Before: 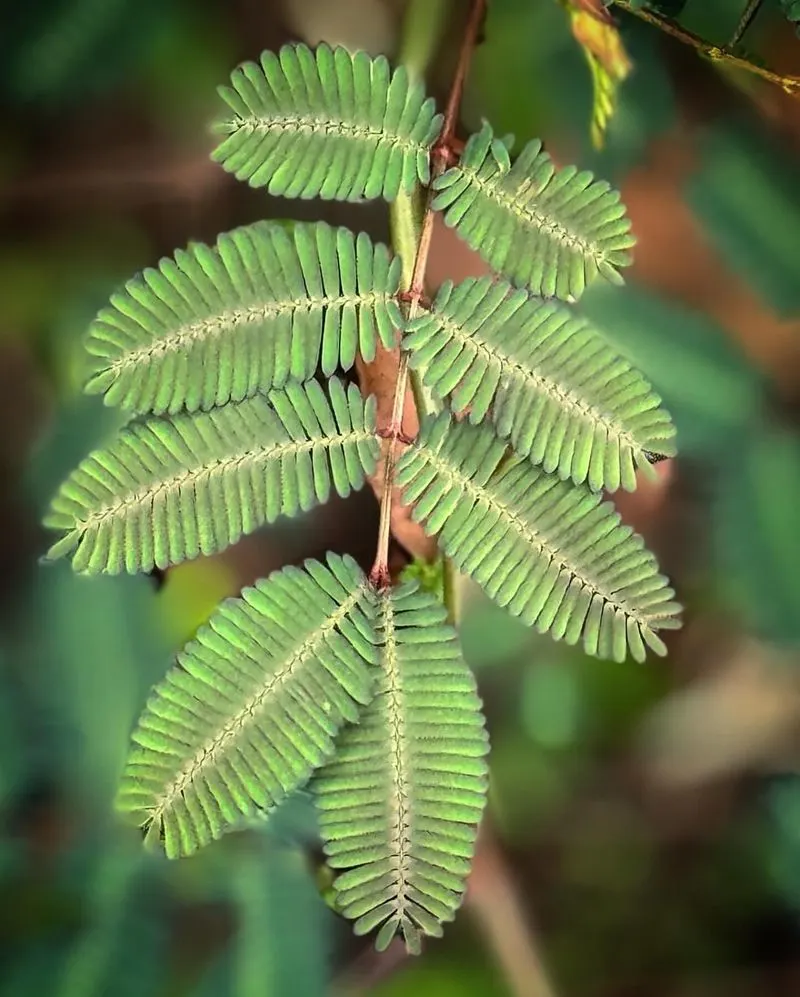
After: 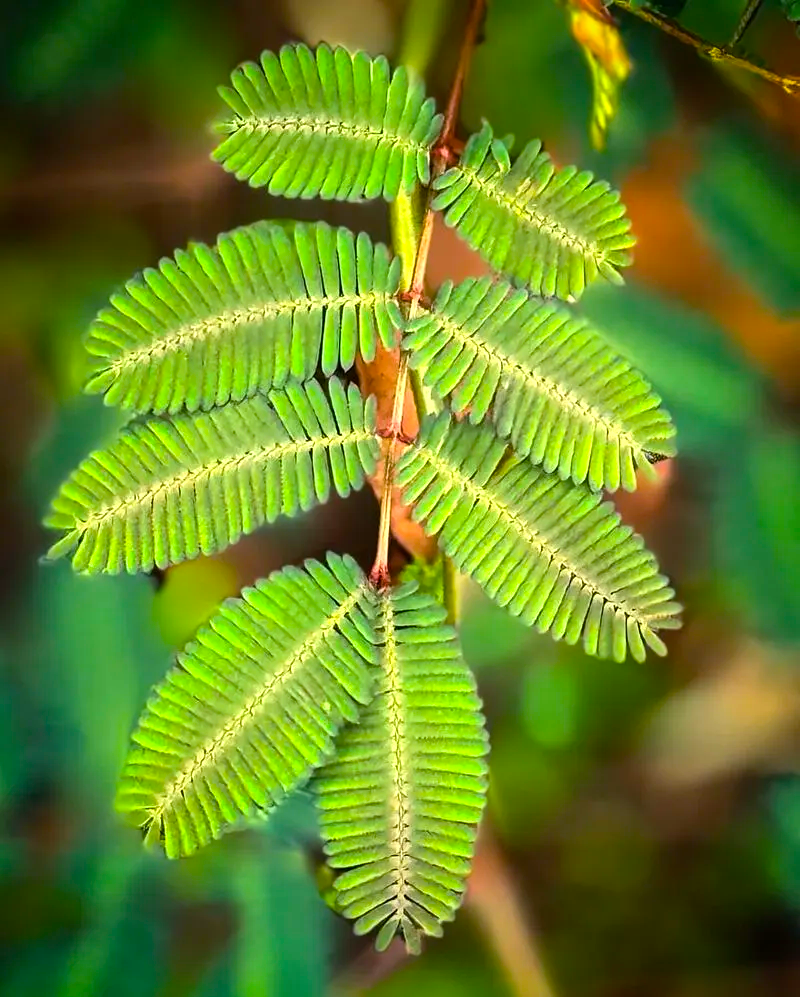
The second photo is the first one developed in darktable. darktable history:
color balance rgb: linear chroma grading › global chroma 15.404%, perceptual saturation grading › global saturation 30.196%, perceptual brilliance grading › global brilliance 11.192%, global vibrance 20%
